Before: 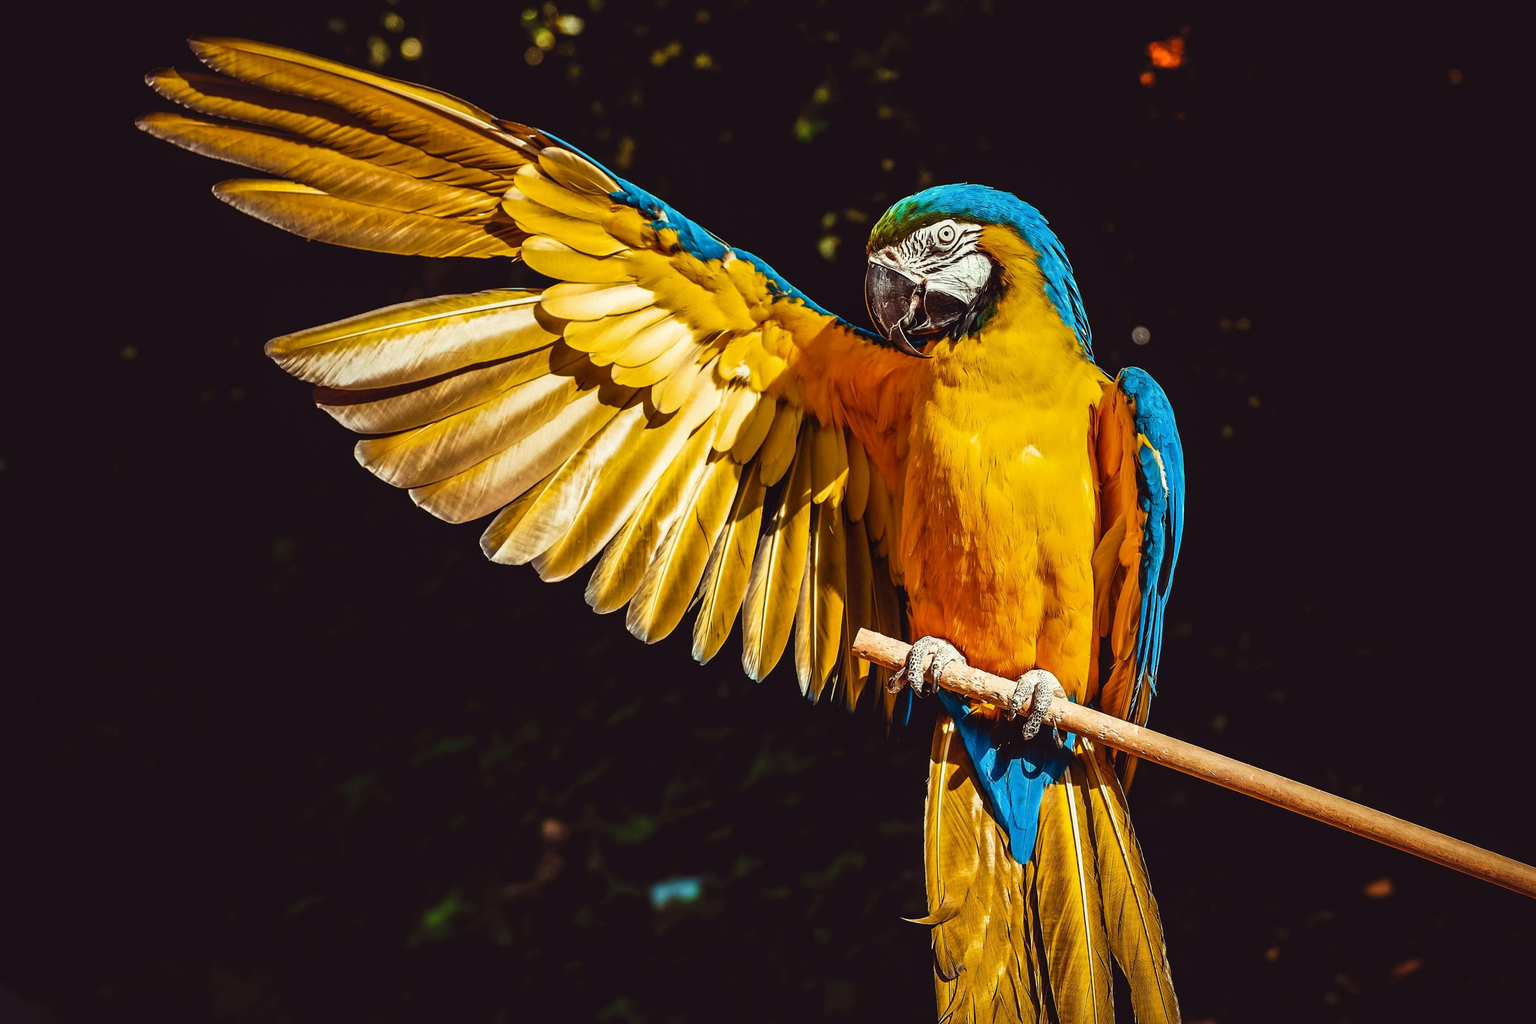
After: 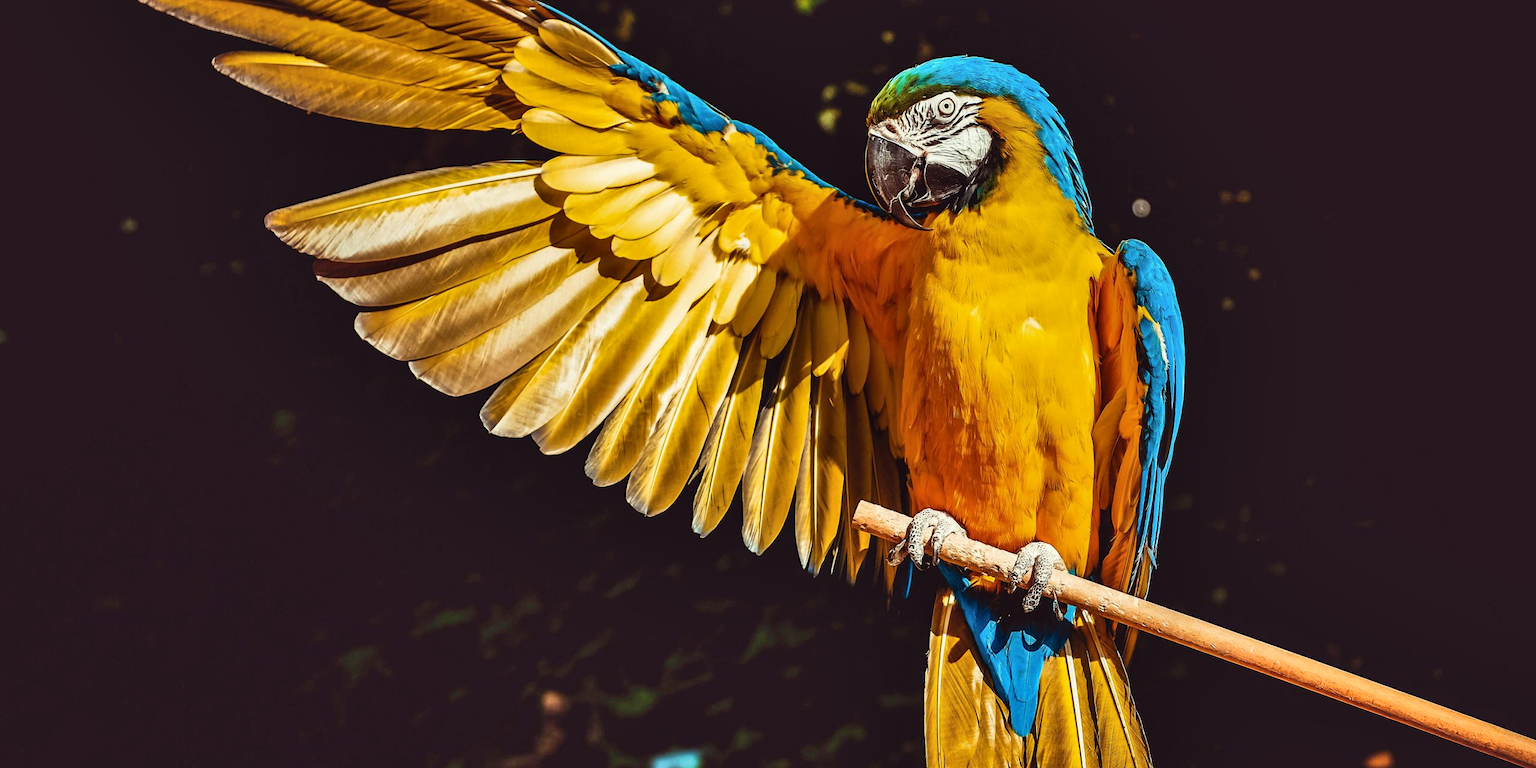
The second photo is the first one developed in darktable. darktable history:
crop and rotate: top 12.5%, bottom 12.5%
shadows and highlights: shadows 49, highlights -41, soften with gaussian
